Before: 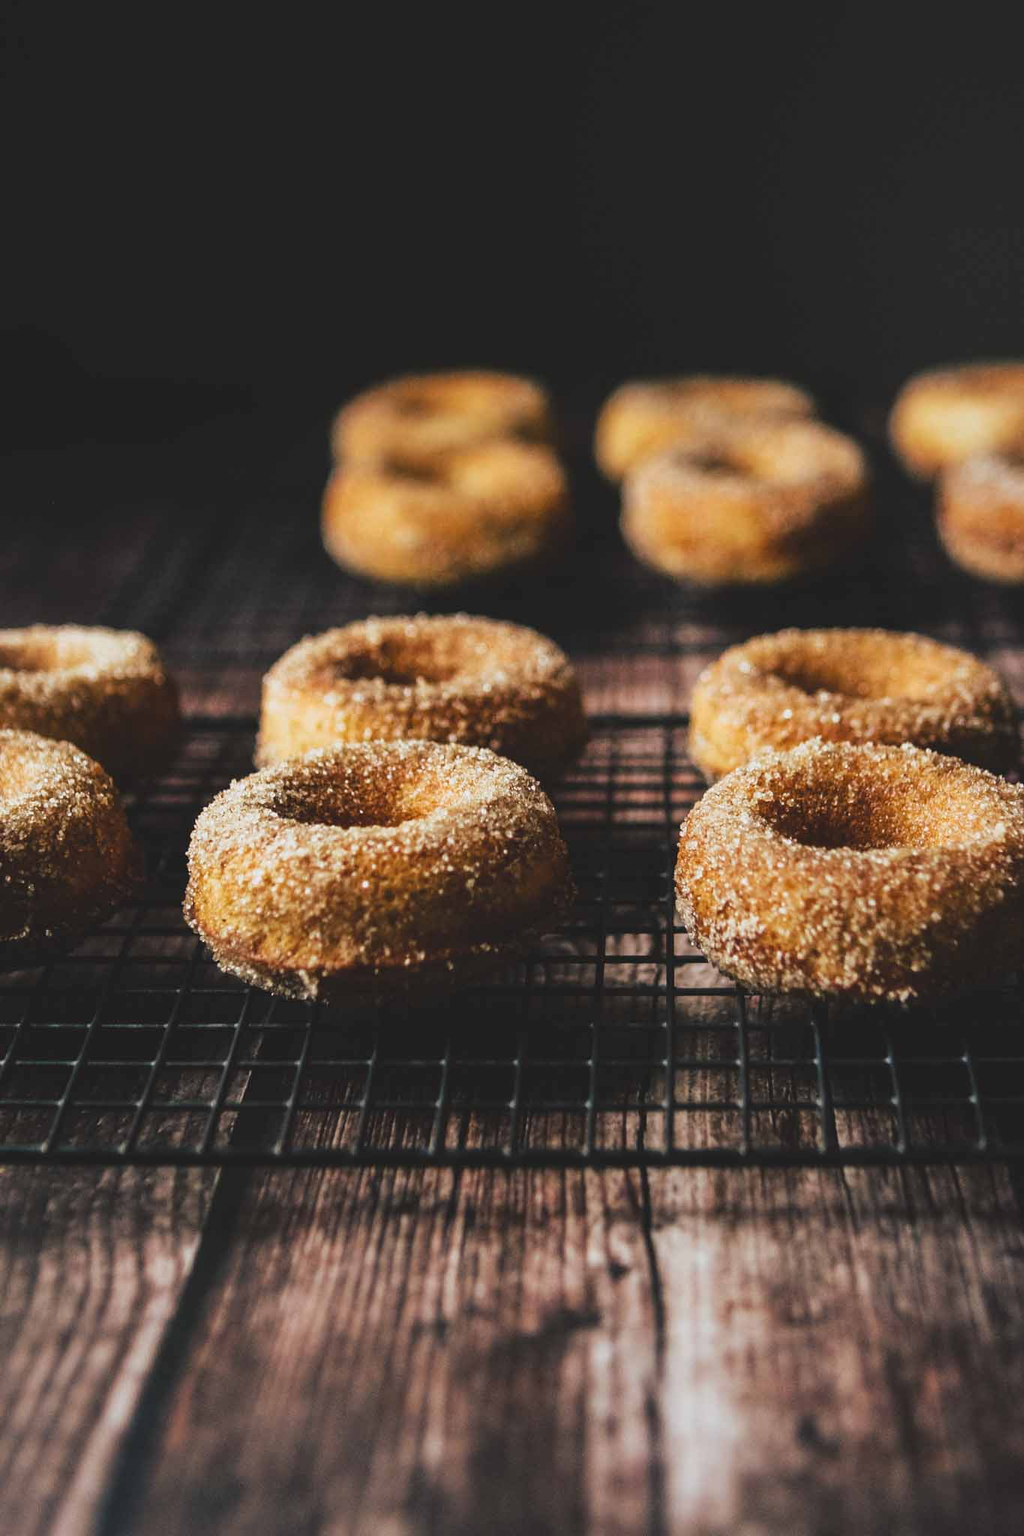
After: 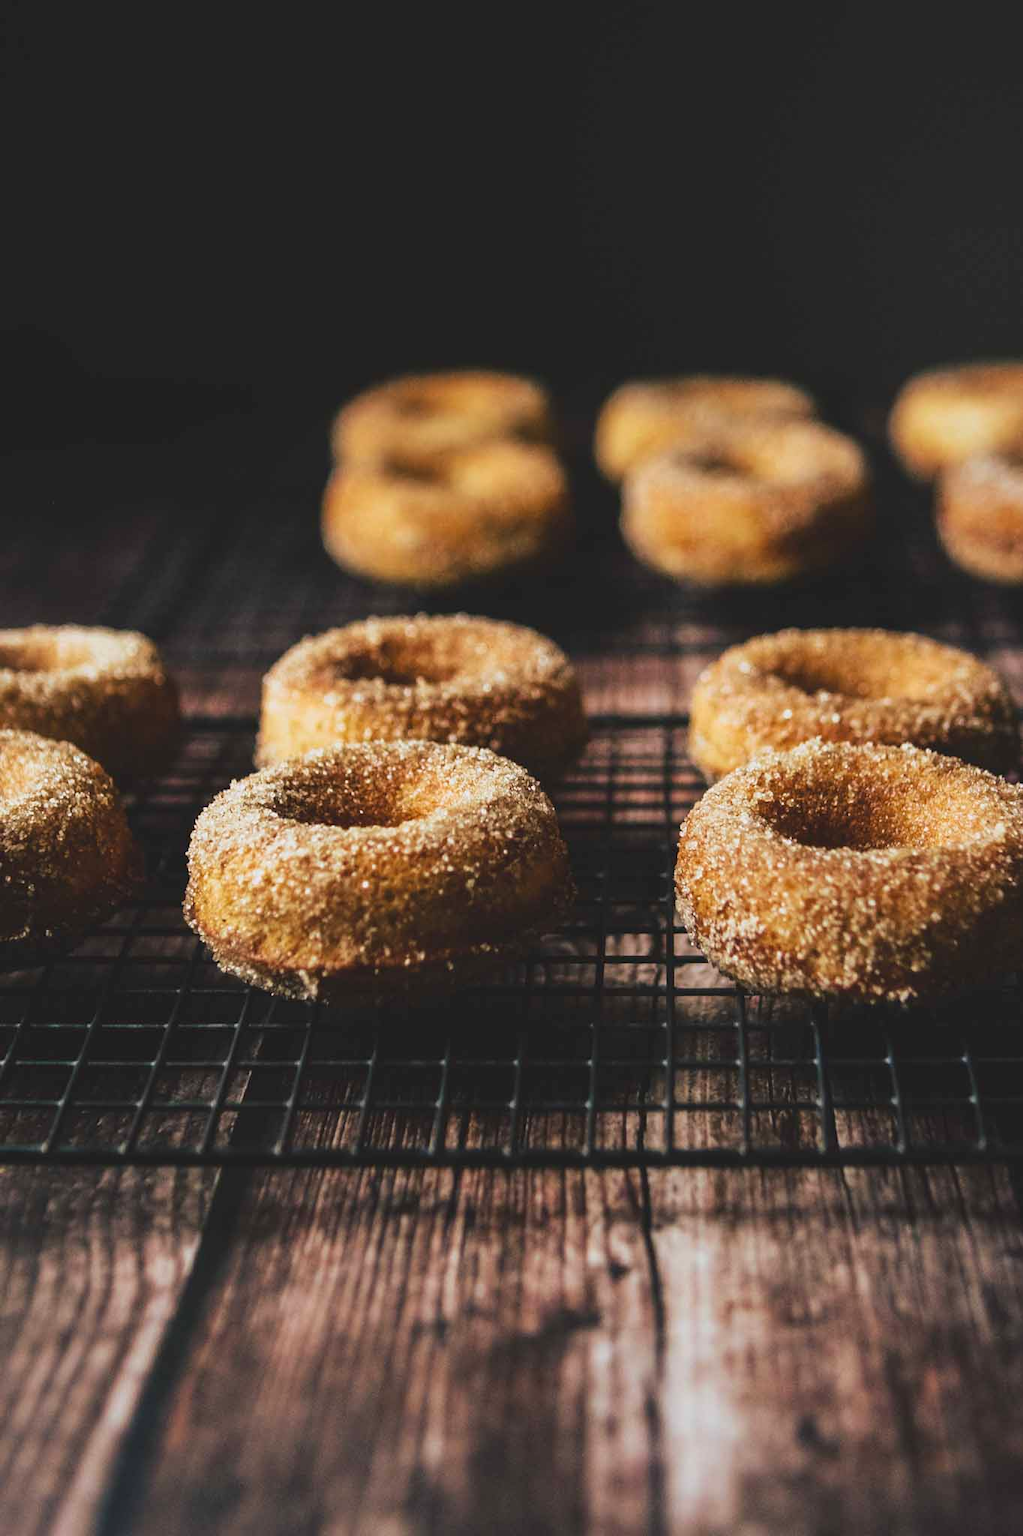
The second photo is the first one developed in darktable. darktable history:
velvia: strength 14.39%
